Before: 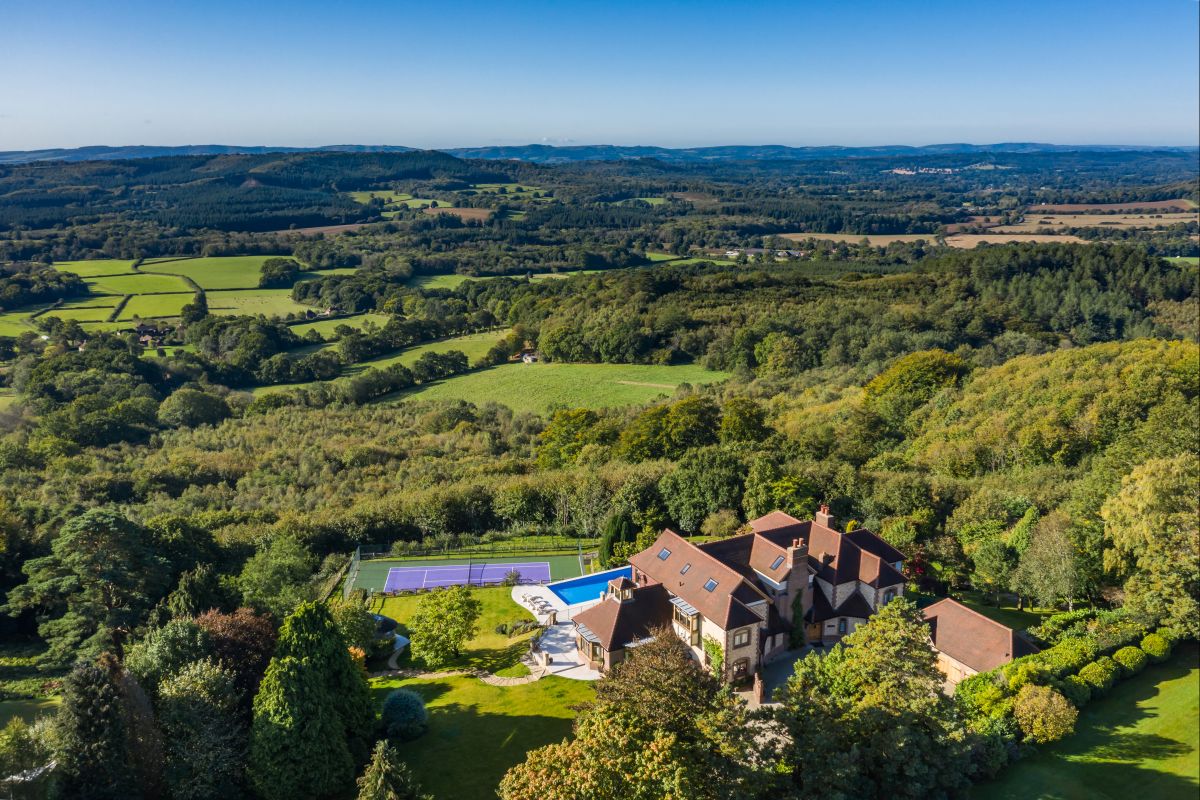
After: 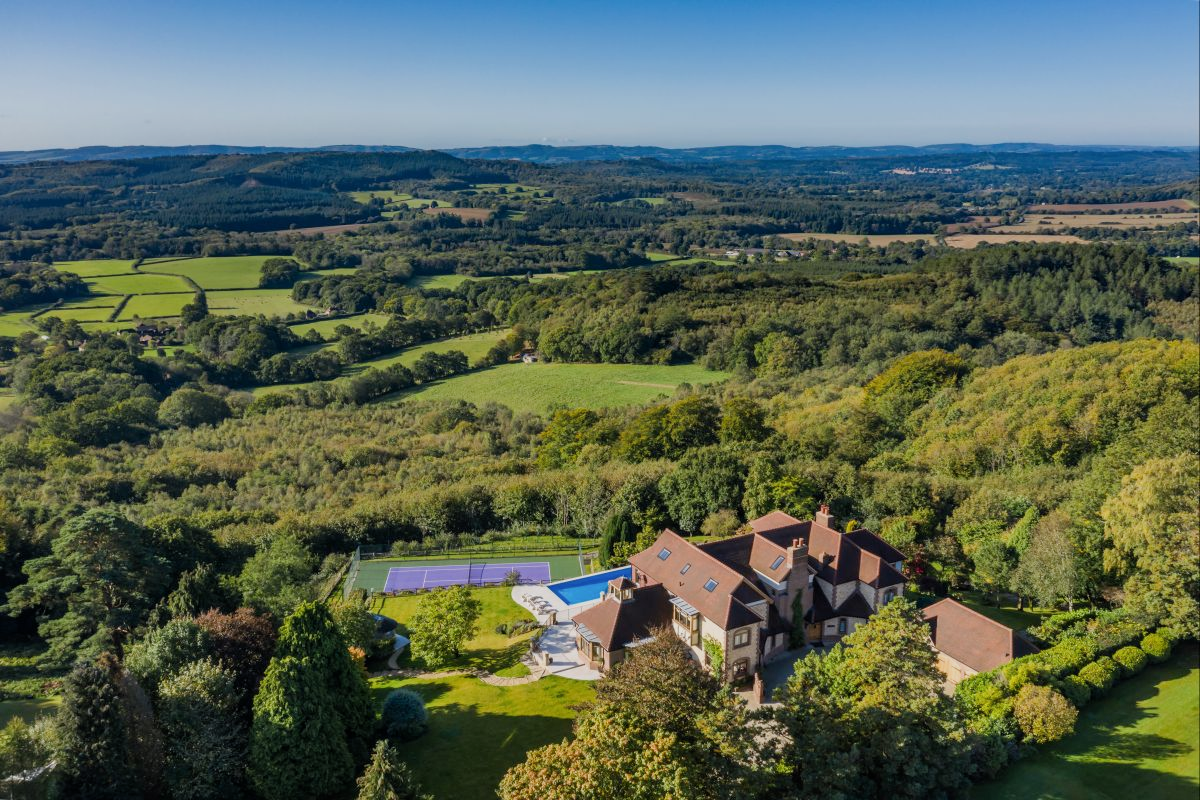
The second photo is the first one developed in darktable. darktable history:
filmic rgb: black relative exposure -14.96 EV, white relative exposure 3 EV, target black luminance 0%, hardness 9.33, latitude 98.71%, contrast 0.916, shadows ↔ highlights balance 0.648%
